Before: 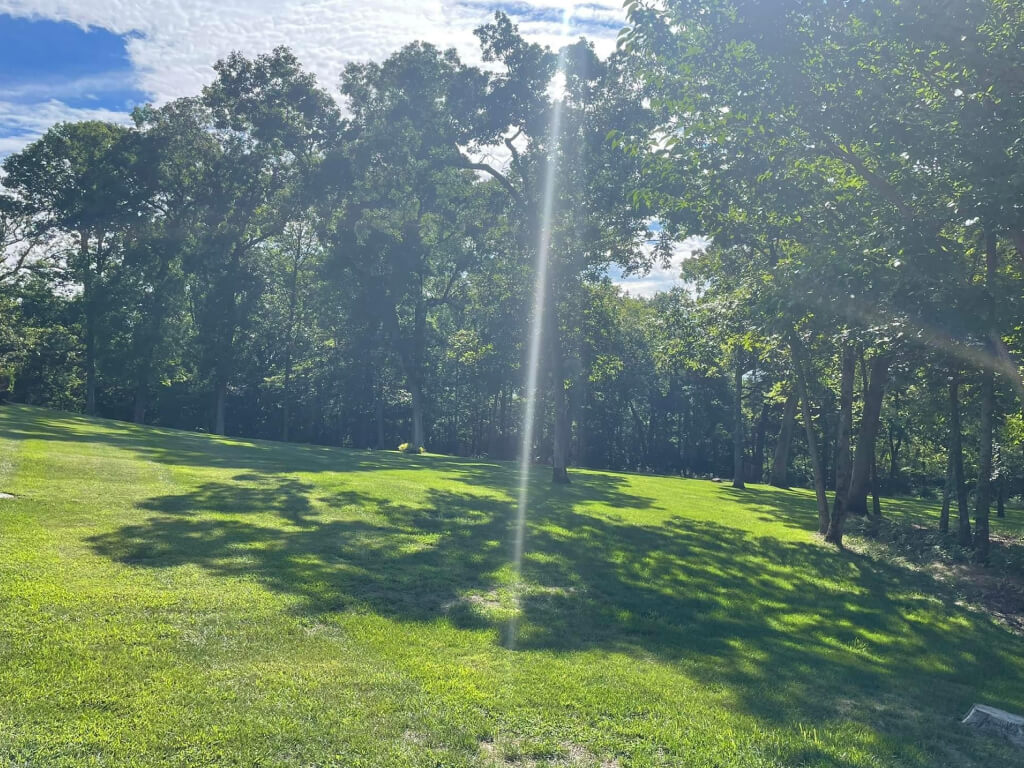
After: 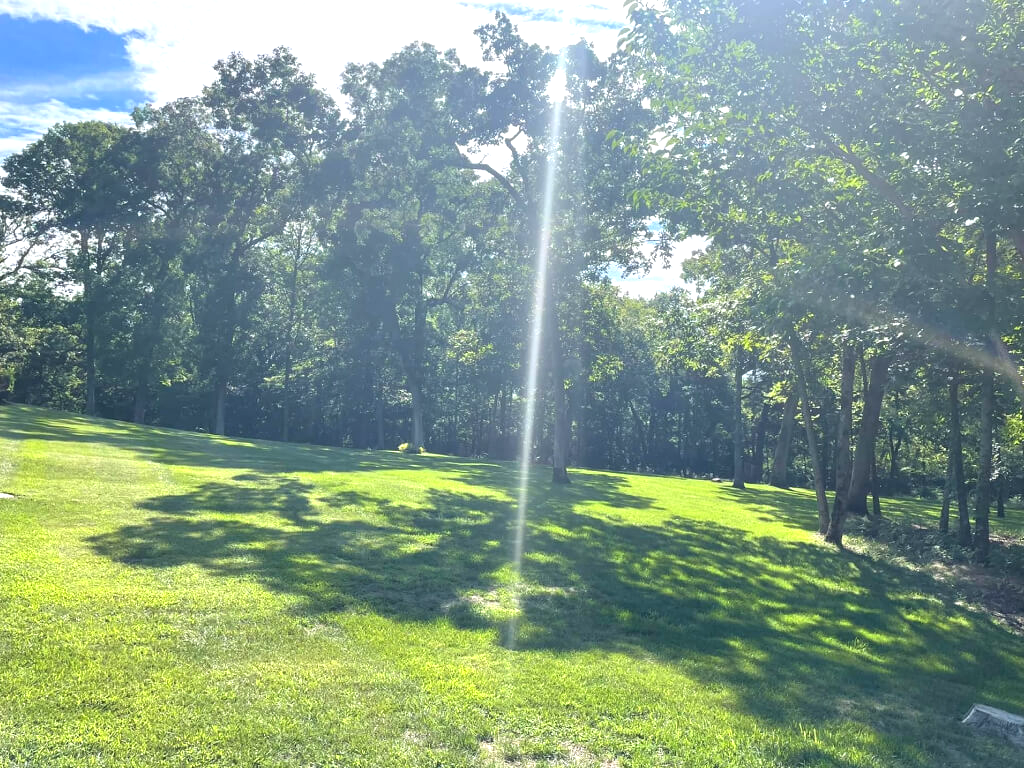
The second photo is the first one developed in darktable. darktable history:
tone equalizer: -8 EV -0.739 EV, -7 EV -0.704 EV, -6 EV -0.613 EV, -5 EV -0.385 EV, -3 EV 0.381 EV, -2 EV 0.6 EV, -1 EV 0.699 EV, +0 EV 0.778 EV
